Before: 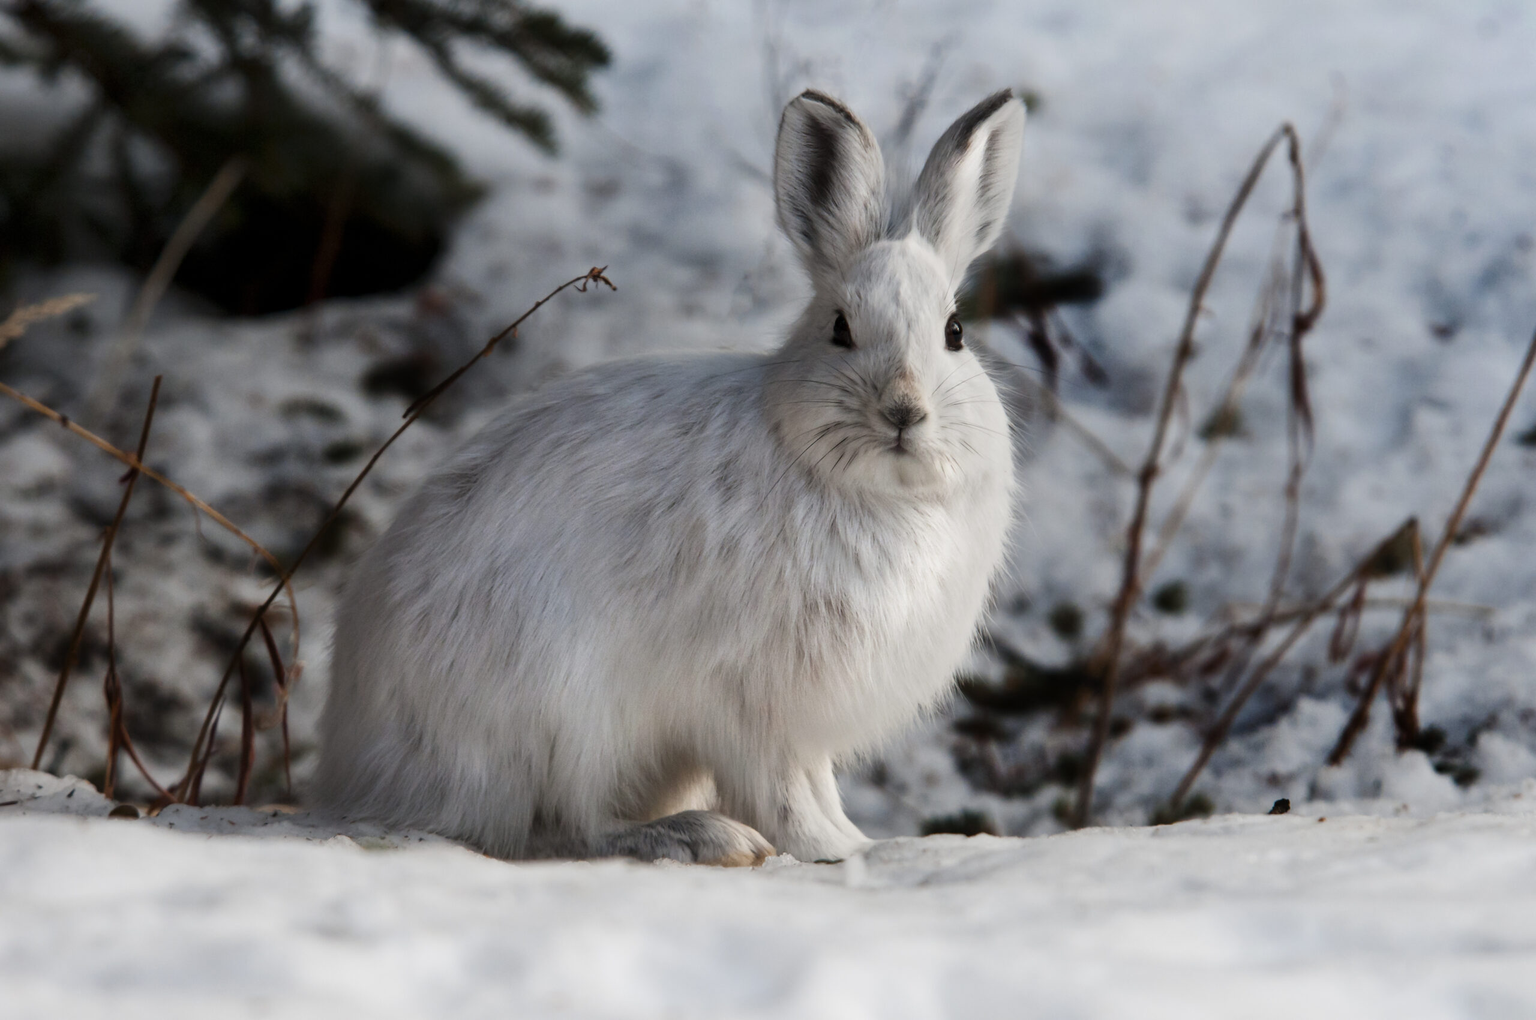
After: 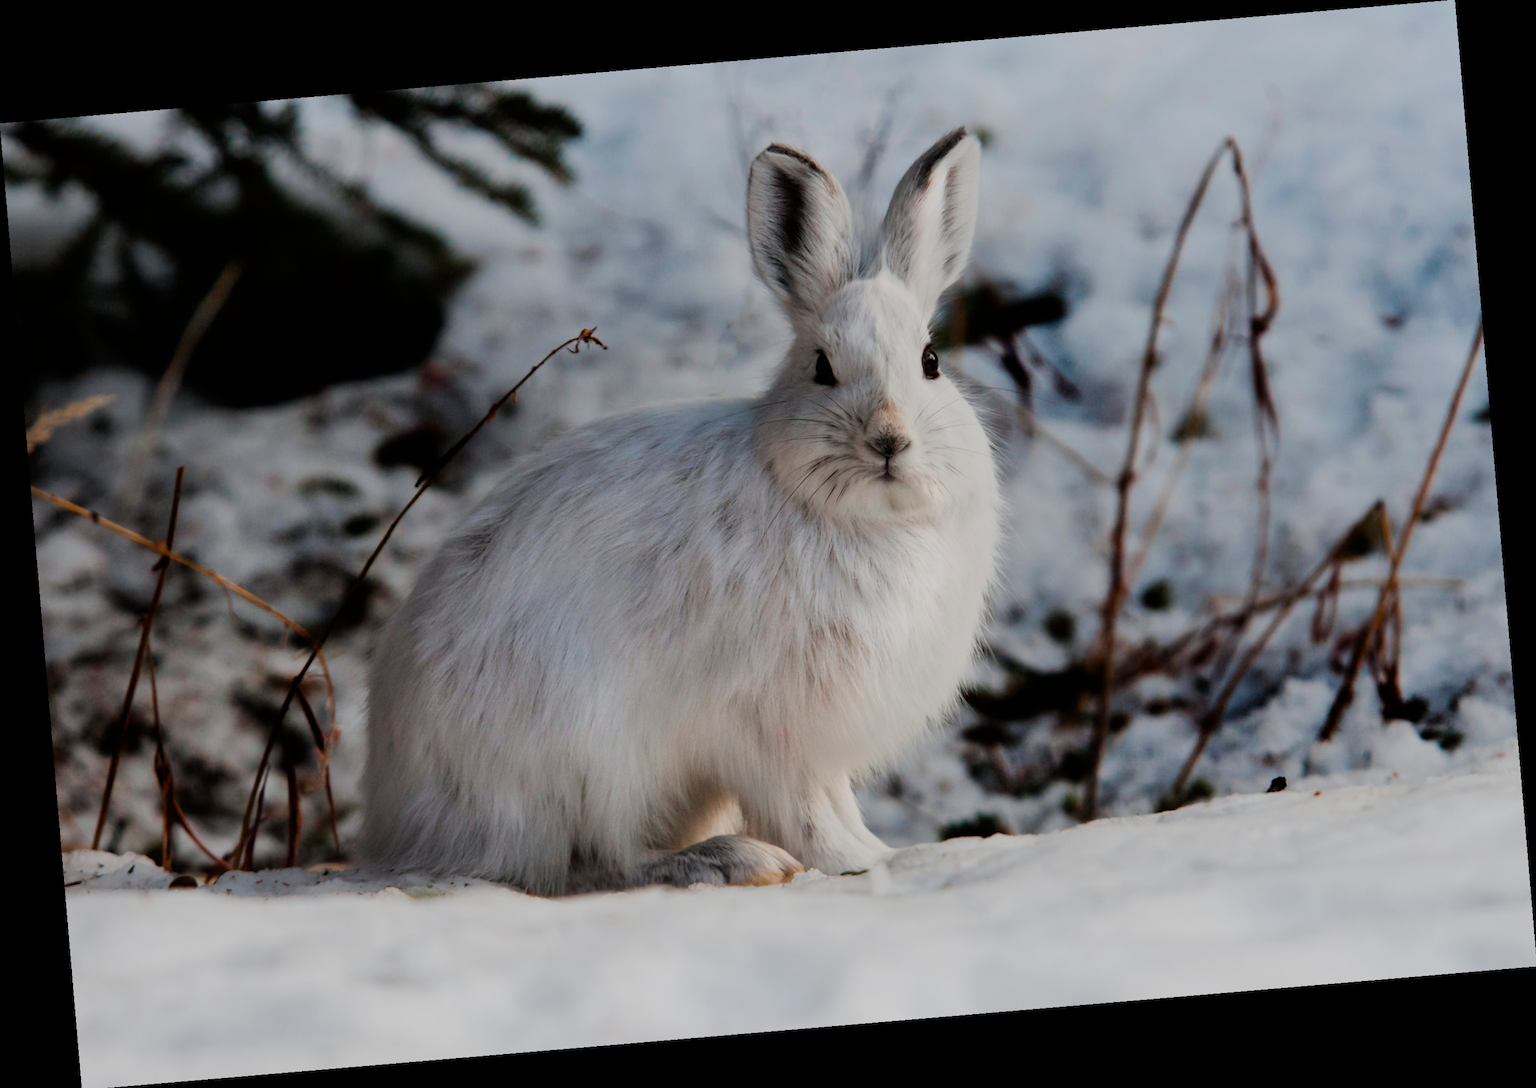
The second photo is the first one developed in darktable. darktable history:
color balance rgb: perceptual saturation grading › global saturation 30%
rotate and perspective: rotation -4.86°, automatic cropping off
filmic rgb: black relative exposure -7.65 EV, white relative exposure 4.56 EV, hardness 3.61
